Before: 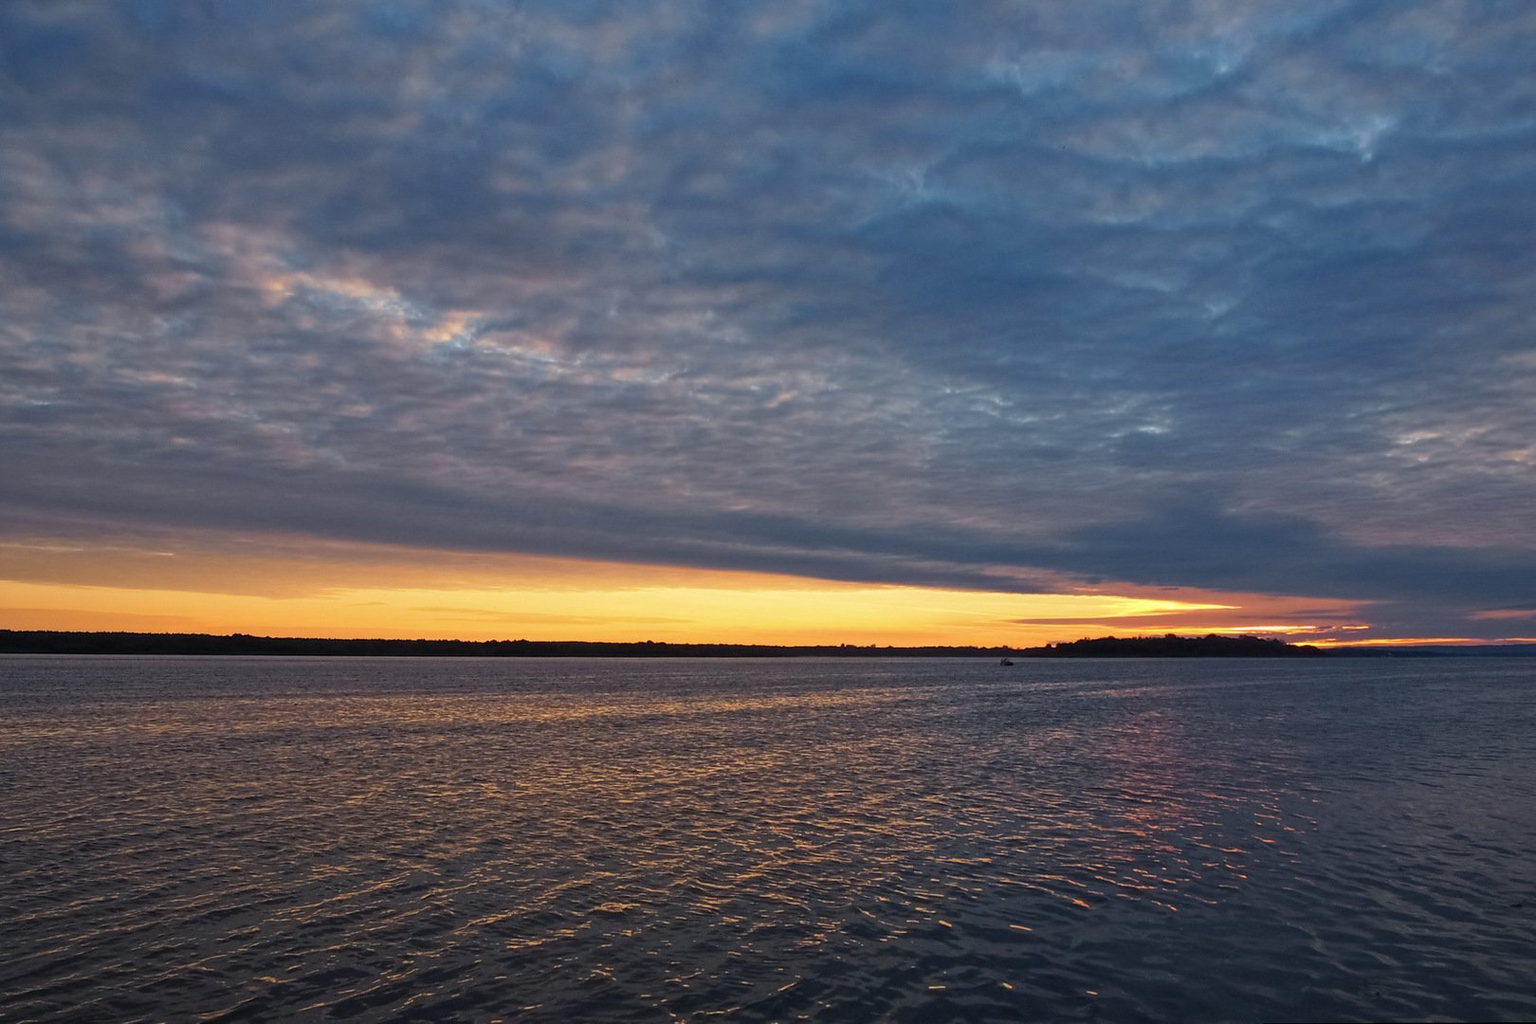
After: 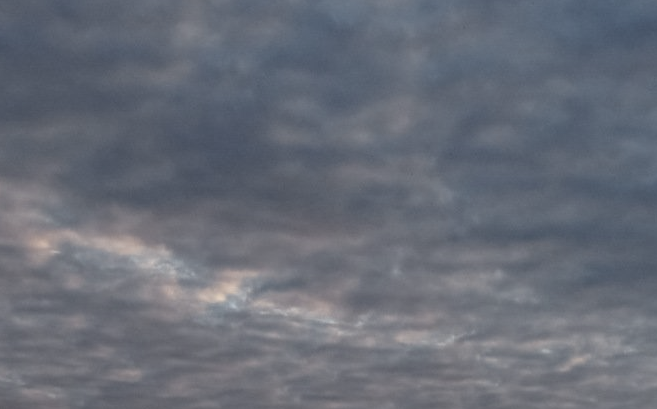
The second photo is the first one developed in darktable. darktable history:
color correction: saturation 0.5
crop: left 15.452%, top 5.459%, right 43.956%, bottom 56.62%
